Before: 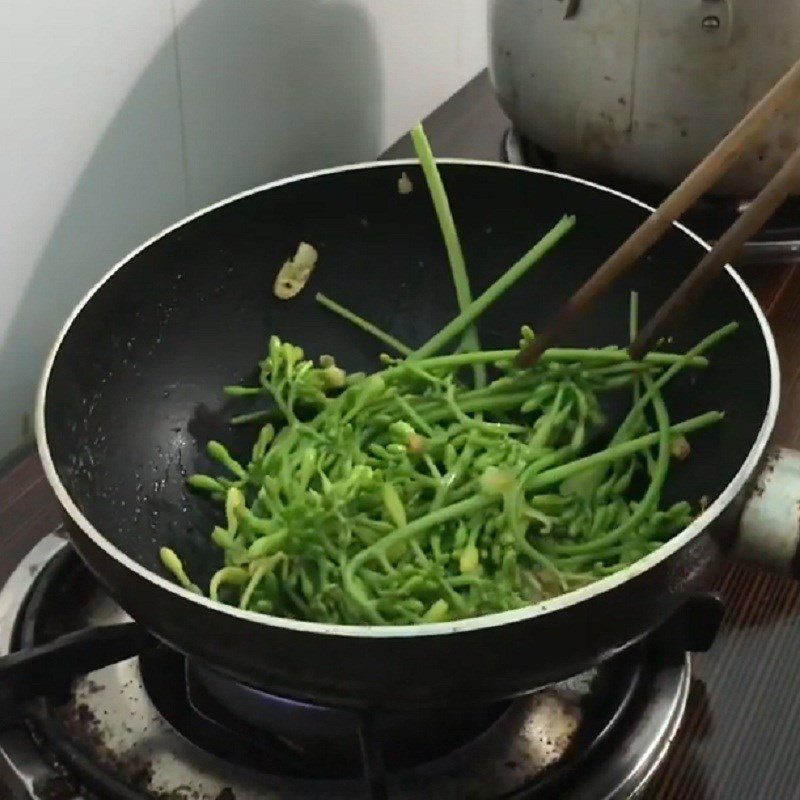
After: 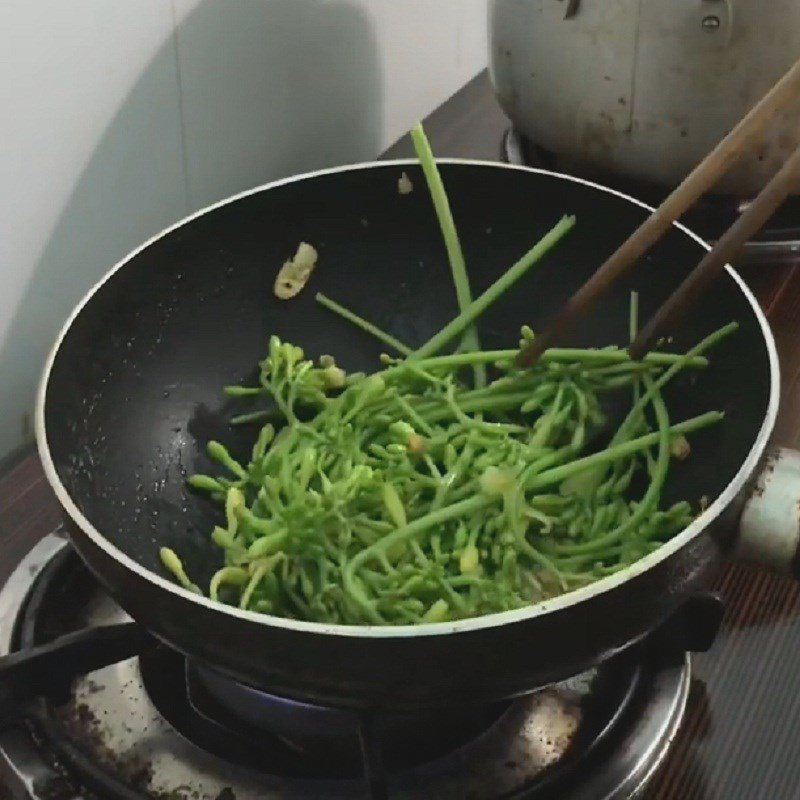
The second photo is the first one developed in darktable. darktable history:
contrast brightness saturation: contrast -0.098, saturation -0.085
